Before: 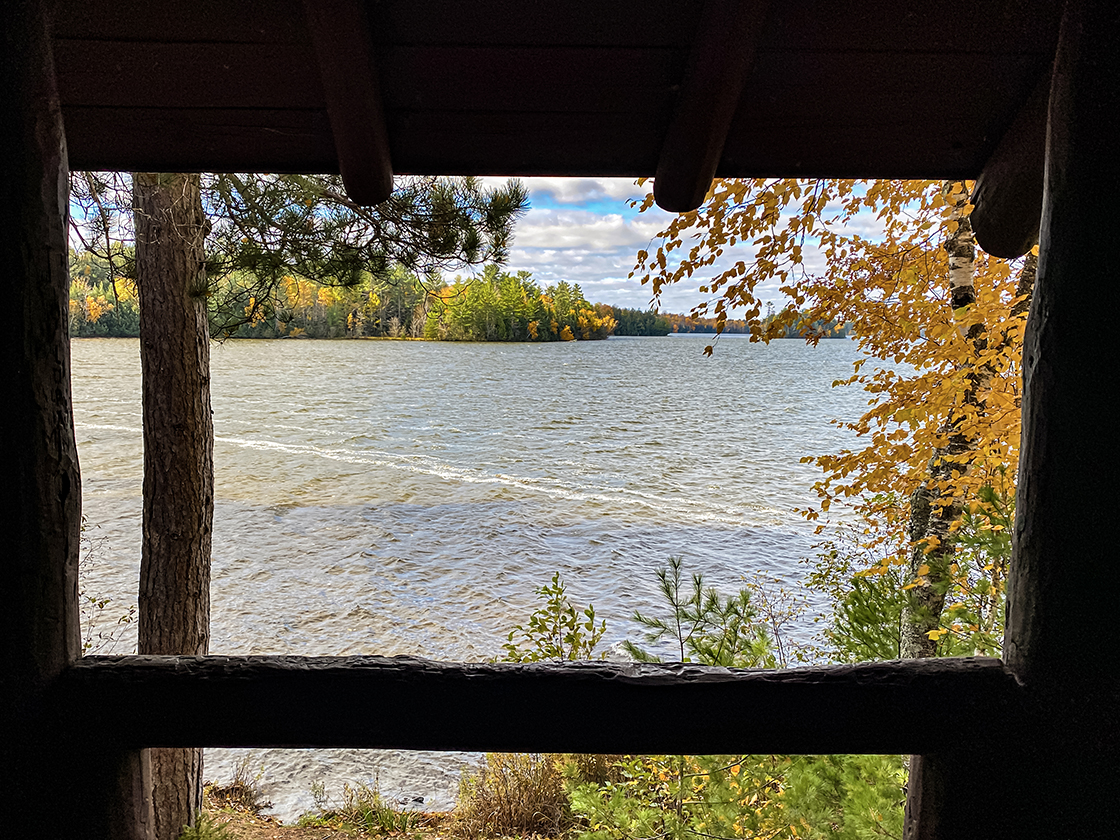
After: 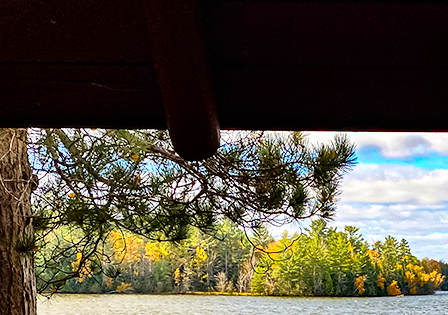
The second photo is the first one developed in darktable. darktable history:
contrast brightness saturation: contrast 0.296
tone equalizer: -7 EV 0.162 EV, -6 EV 0.571 EV, -5 EV 1.14 EV, -4 EV 1.3 EV, -3 EV 1.13 EV, -2 EV 0.6 EV, -1 EV 0.146 EV
crop: left 15.517%, top 5.422%, right 44.07%, bottom 57.044%
haze removal: compatibility mode true, adaptive false
